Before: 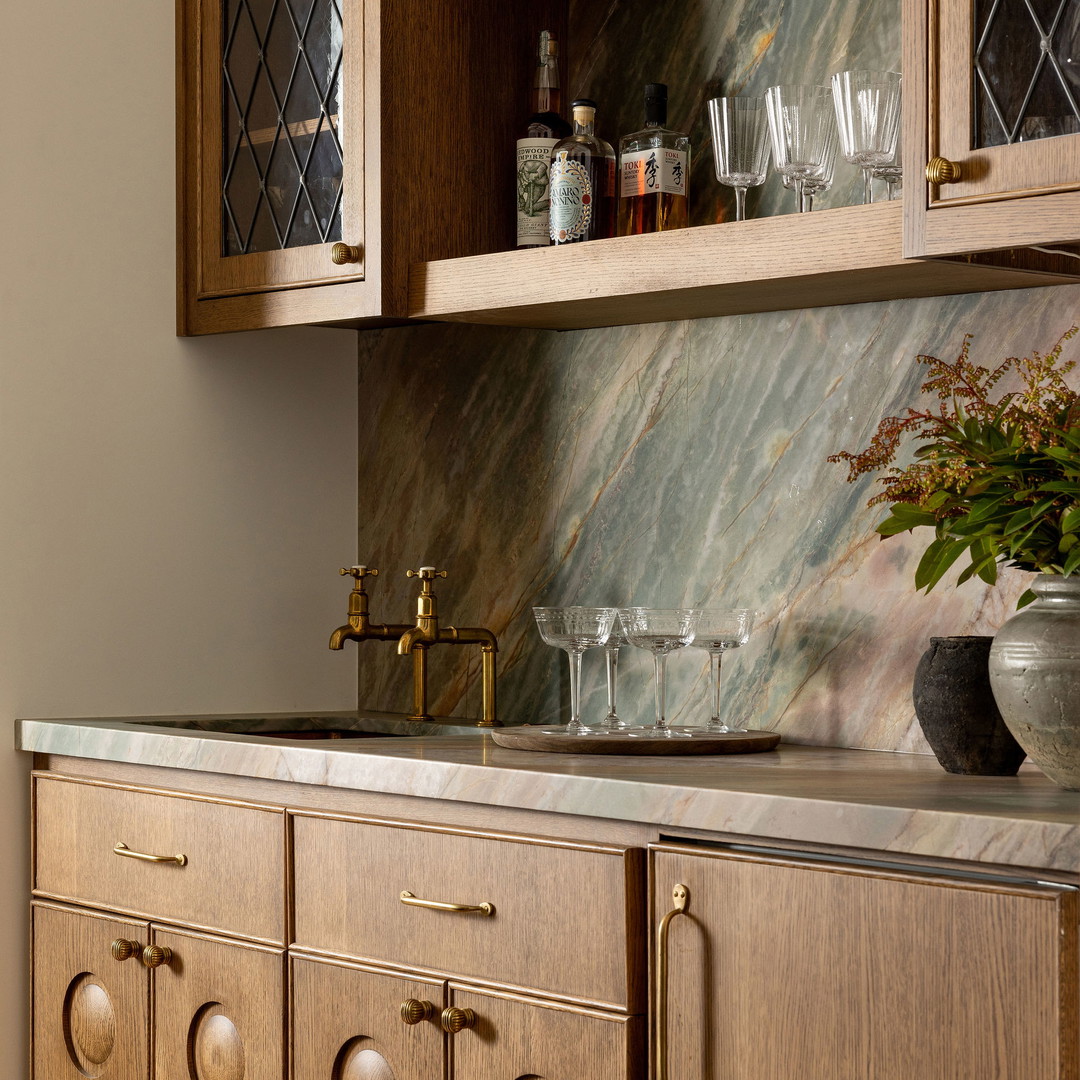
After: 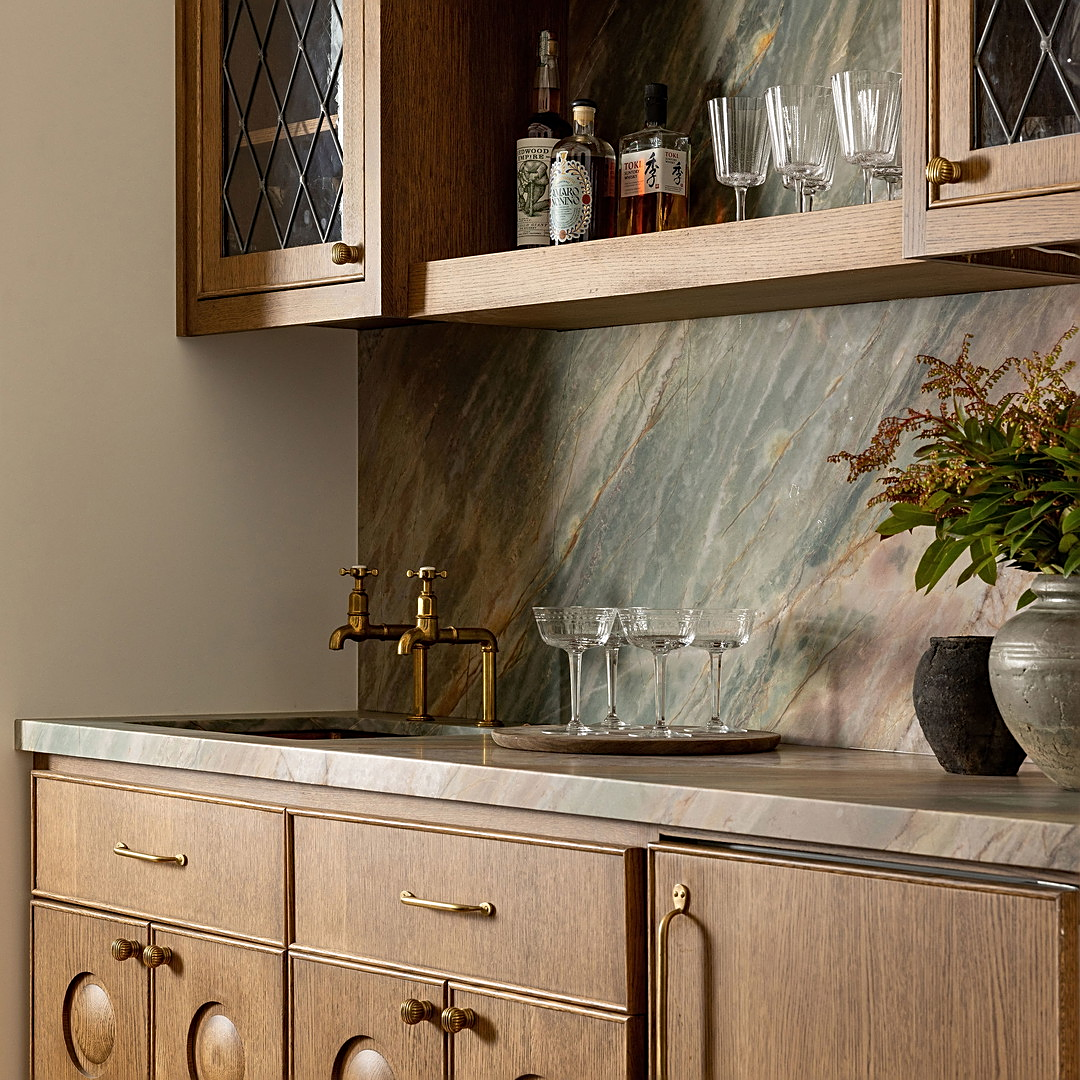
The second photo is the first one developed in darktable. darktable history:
sharpen: radius 1.939
